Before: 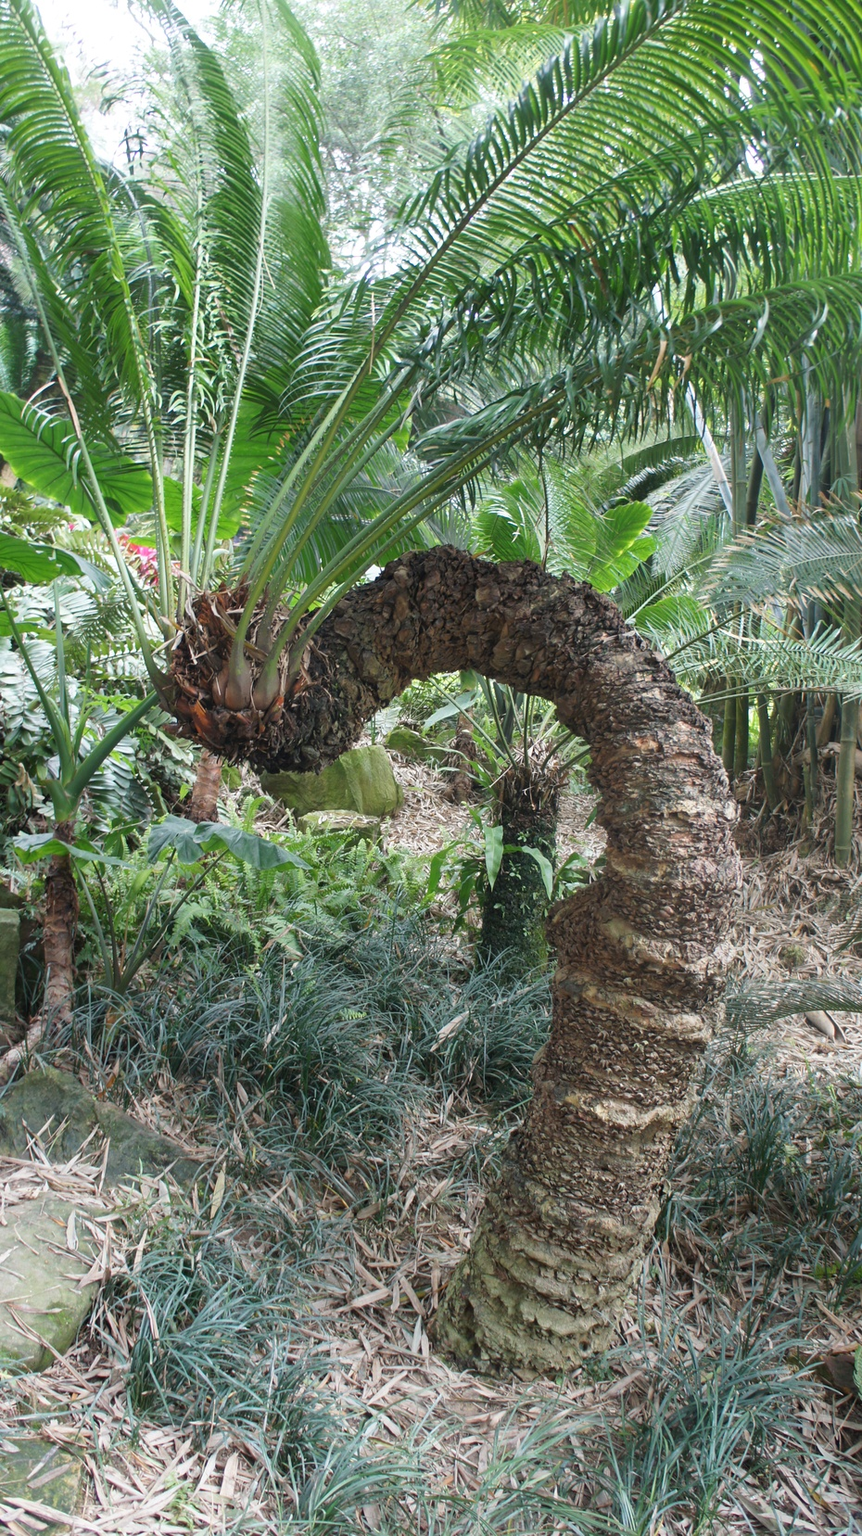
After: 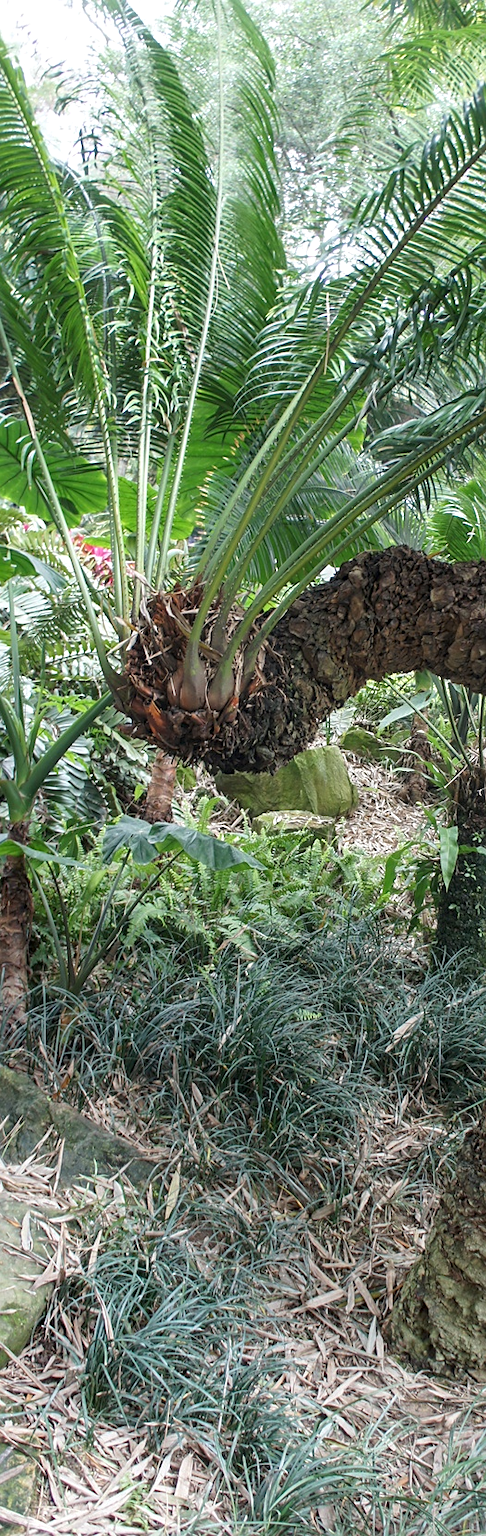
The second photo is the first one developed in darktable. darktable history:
crop: left 5.325%, right 38.233%
local contrast: on, module defaults
sharpen: radius 1.898, amount 0.404, threshold 1.373
